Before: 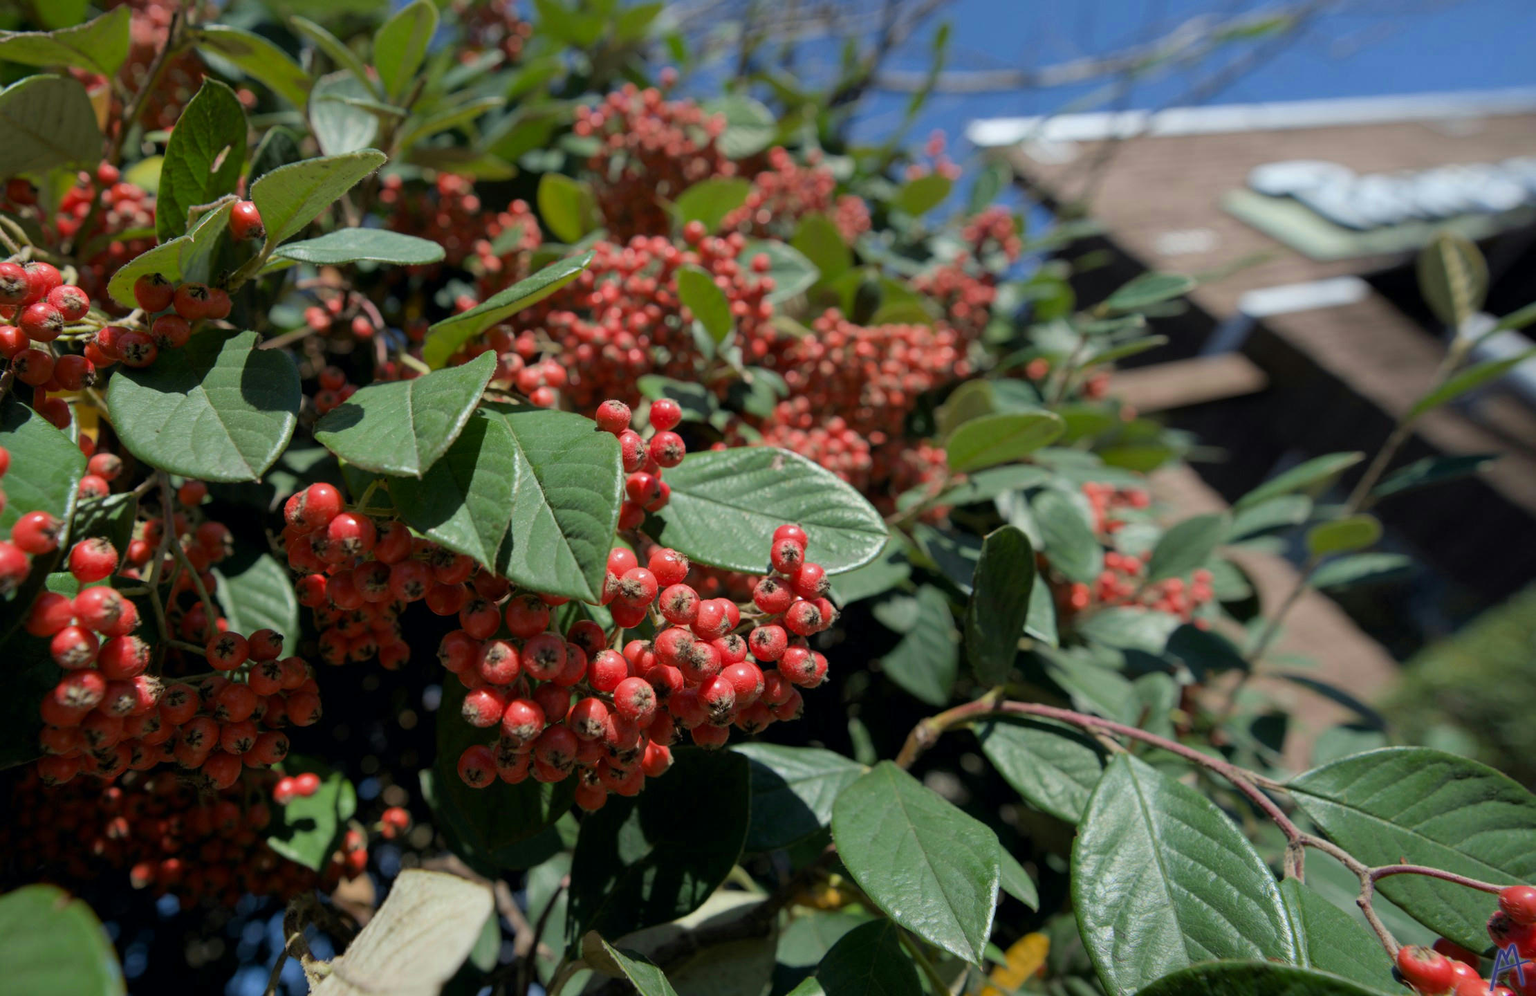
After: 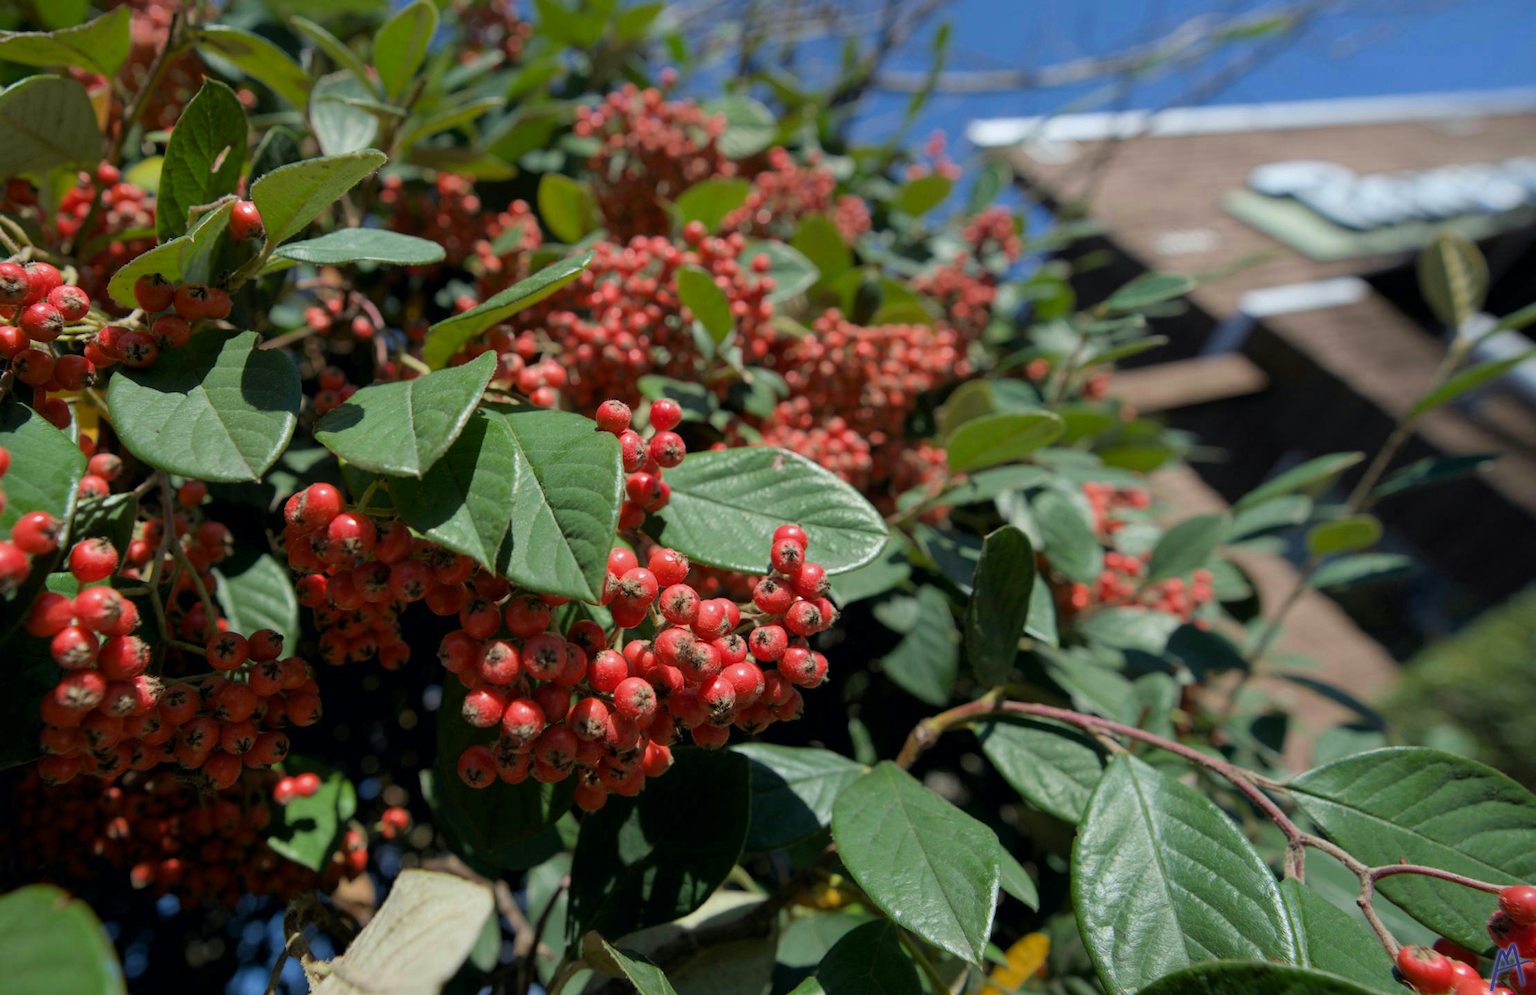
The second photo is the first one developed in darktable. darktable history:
color balance rgb: perceptual saturation grading › global saturation 0.663%, global vibrance 20%
